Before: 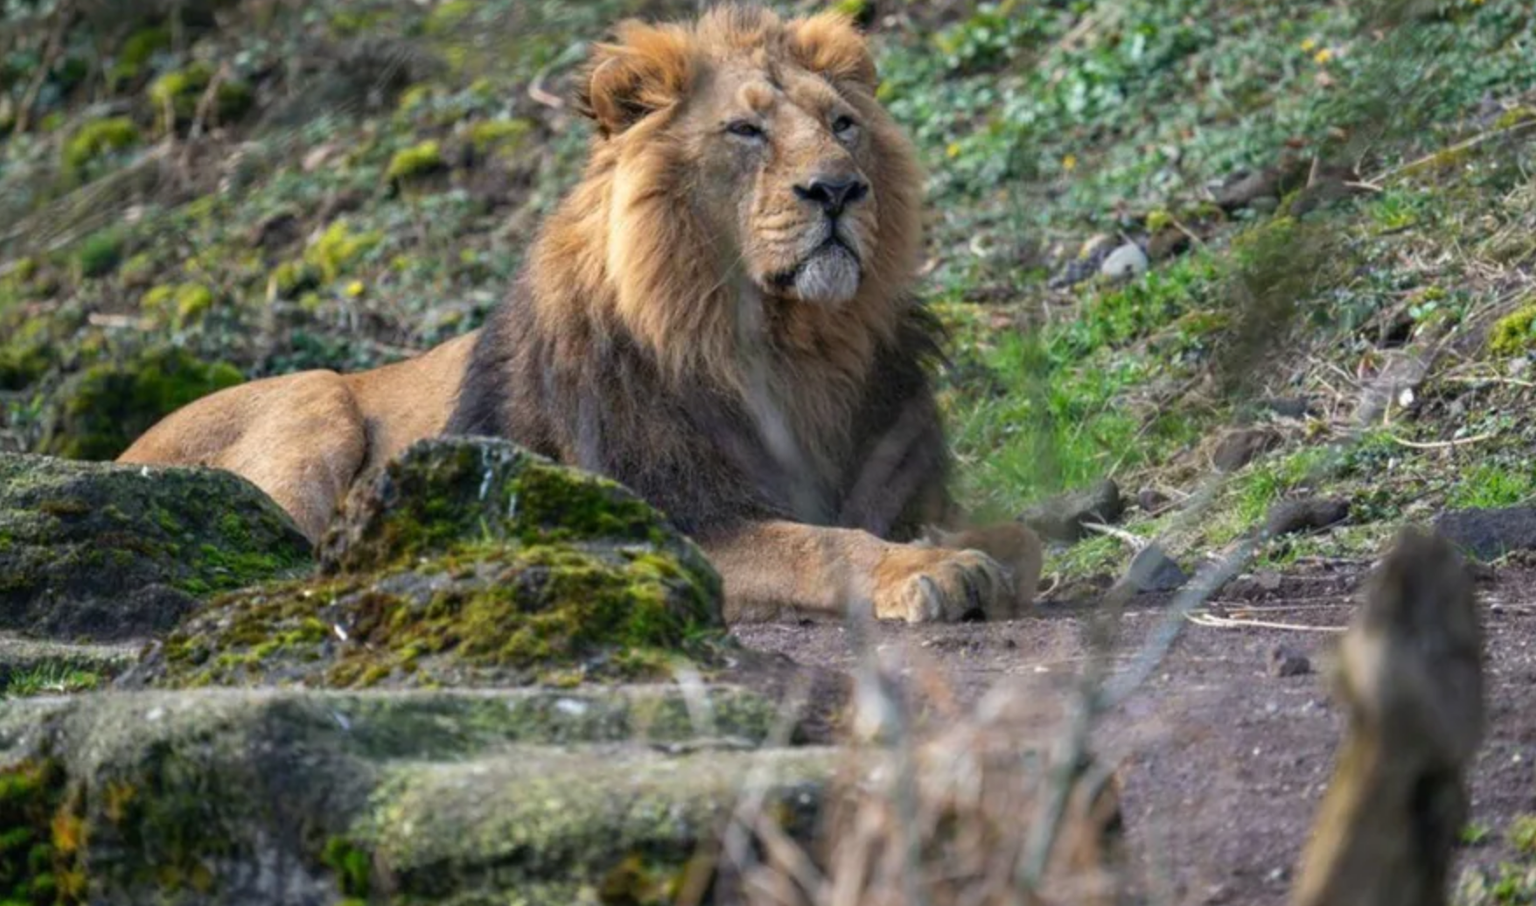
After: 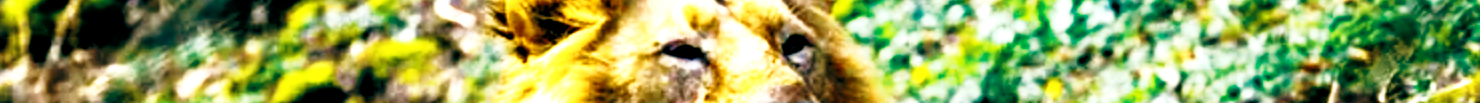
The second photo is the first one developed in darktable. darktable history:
color zones: curves: ch0 [(0, 0.5) (0.125, 0.4) (0.25, 0.5) (0.375, 0.4) (0.5, 0.4) (0.625, 0.35) (0.75, 0.35) (0.875, 0.5)]; ch1 [(0, 0.35) (0.125, 0.45) (0.25, 0.35) (0.375, 0.35) (0.5, 0.35) (0.625, 0.35) (0.75, 0.45) (0.875, 0.35)]; ch2 [(0, 0.6) (0.125, 0.5) (0.25, 0.5) (0.375, 0.6) (0.5, 0.6) (0.625, 0.5) (0.75, 0.5) (0.875, 0.5)]
color balance rgb: linear chroma grading › global chroma 20%, perceptual saturation grading › global saturation 65%, perceptual saturation grading › highlights 60%, perceptual saturation grading › mid-tones 50%, perceptual saturation grading › shadows 50%, perceptual brilliance grading › global brilliance 30%, perceptual brilliance grading › highlights 50%, perceptual brilliance grading › mid-tones 50%, perceptual brilliance grading › shadows -22%, global vibrance 20%
crop and rotate: left 9.644%, top 9.491%, right 6.021%, bottom 80.509%
base curve: curves: ch0 [(0, 0) (0.028, 0.03) (0.121, 0.232) (0.46, 0.748) (0.859, 0.968) (1, 1)], preserve colors none
tone equalizer: -8 EV -1.84 EV, -7 EV -1.16 EV, -6 EV -1.62 EV, smoothing diameter 25%, edges refinement/feathering 10, preserve details guided filter
exposure: black level correction 0.029, exposure -0.073 EV, compensate highlight preservation false
color balance: lift [1, 0.994, 1.002, 1.006], gamma [0.957, 1.081, 1.016, 0.919], gain [0.97, 0.972, 1.01, 1.028], input saturation 91.06%, output saturation 79.8%
